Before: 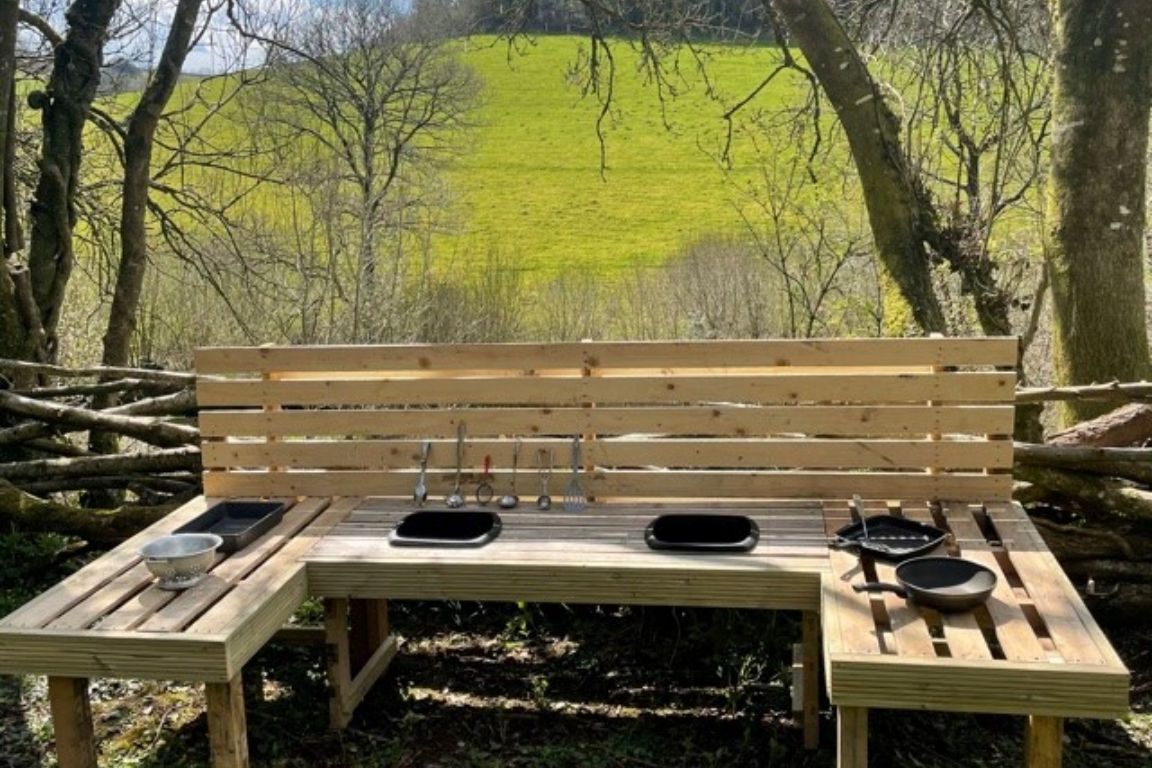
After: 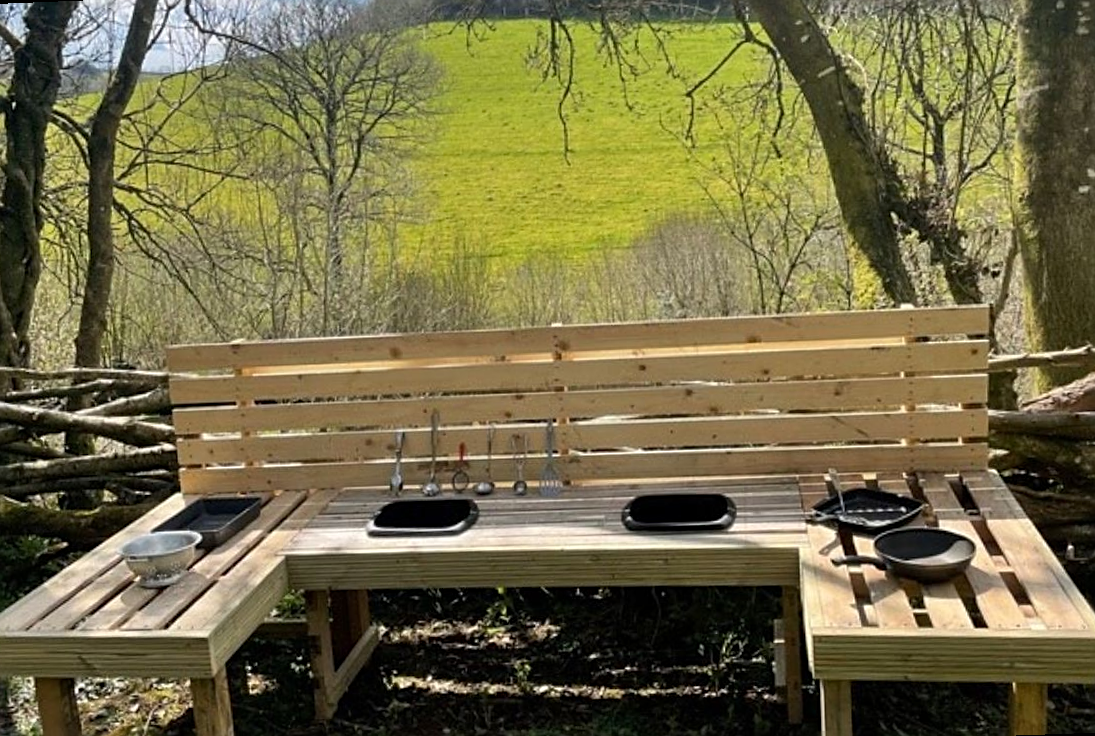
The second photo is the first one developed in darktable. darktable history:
sharpen: on, module defaults
rotate and perspective: rotation -2.12°, lens shift (vertical) 0.009, lens shift (horizontal) -0.008, automatic cropping original format, crop left 0.036, crop right 0.964, crop top 0.05, crop bottom 0.959
